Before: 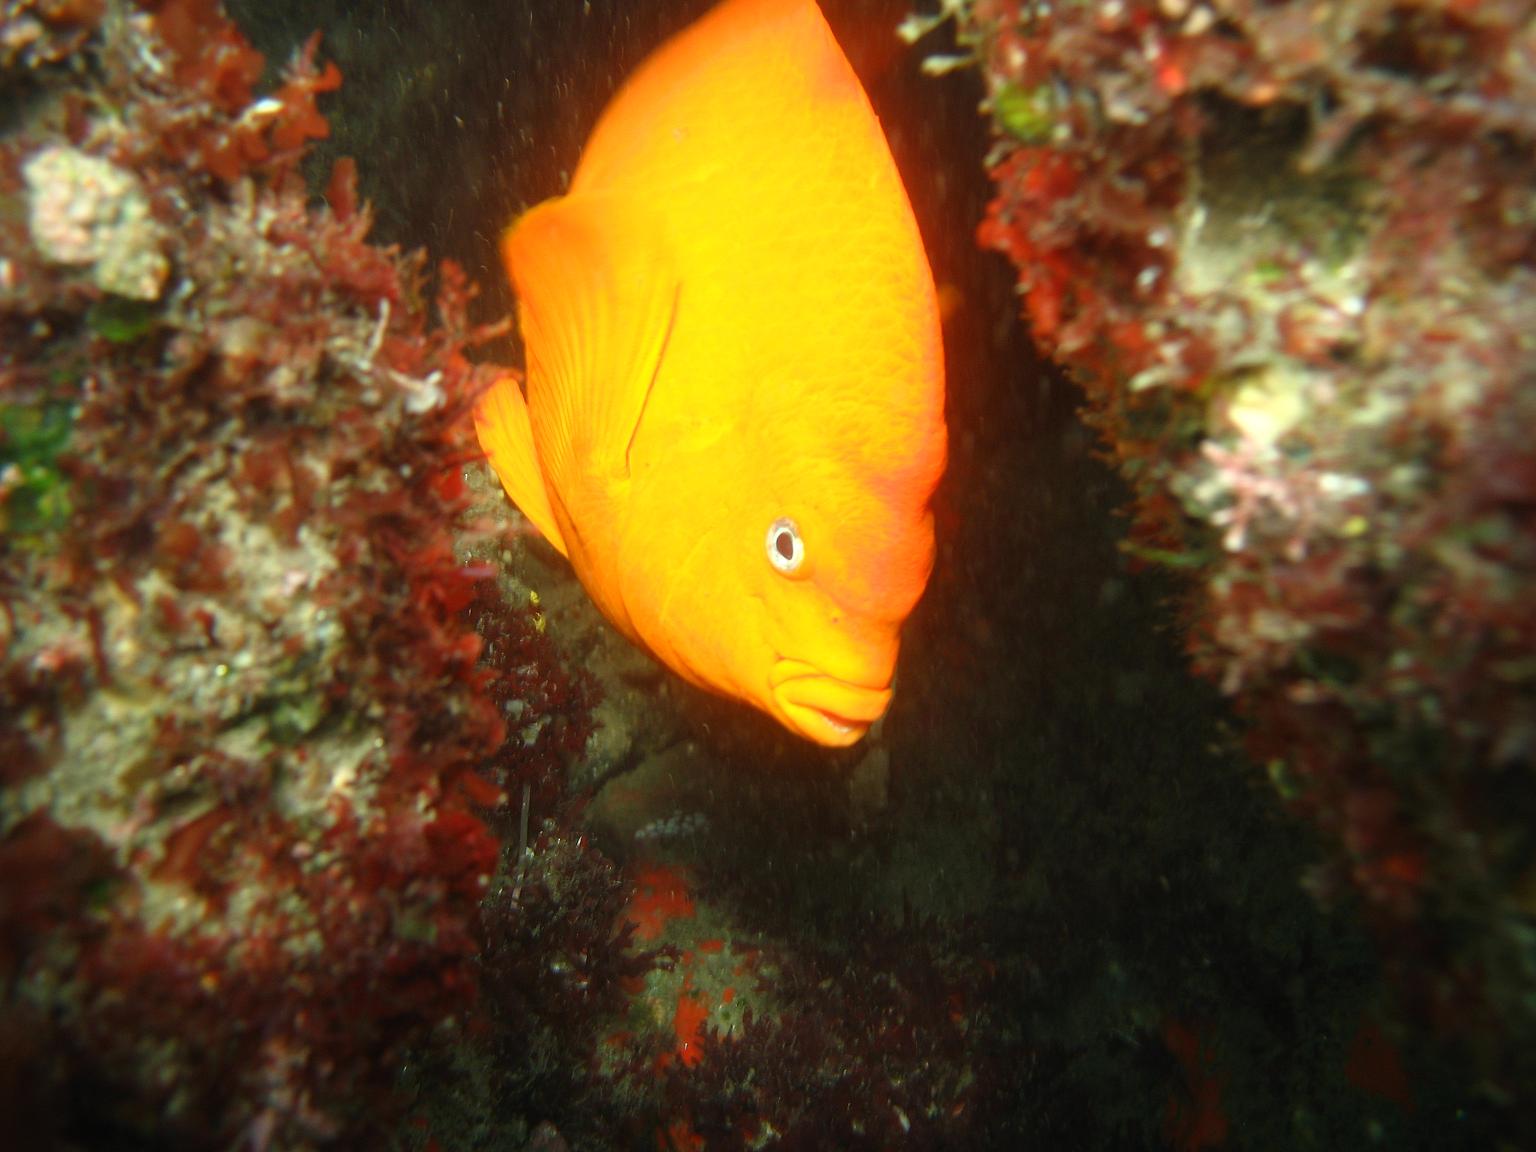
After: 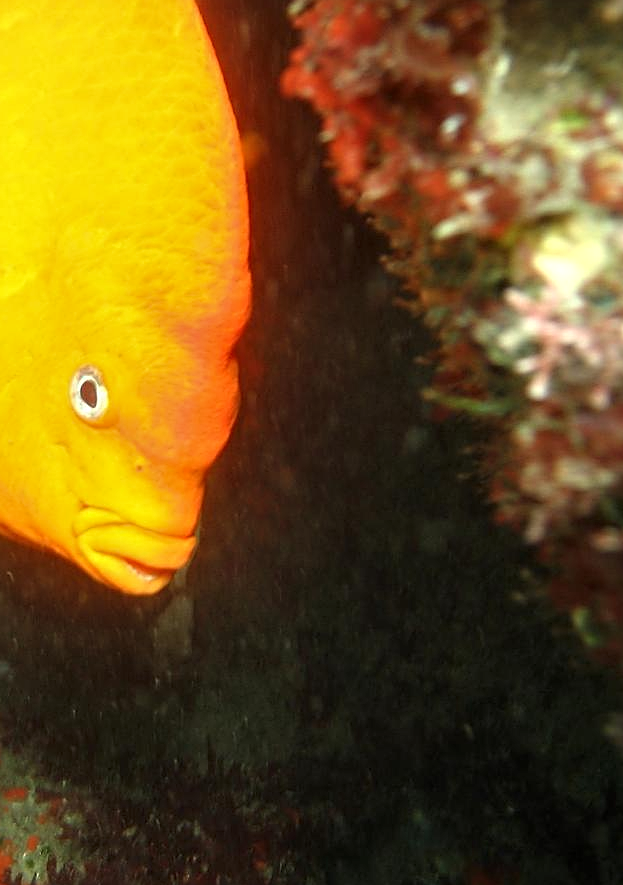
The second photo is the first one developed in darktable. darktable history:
crop: left 45.358%, top 13.276%, right 14.039%, bottom 9.829%
local contrast: detail 130%
sharpen: on, module defaults
